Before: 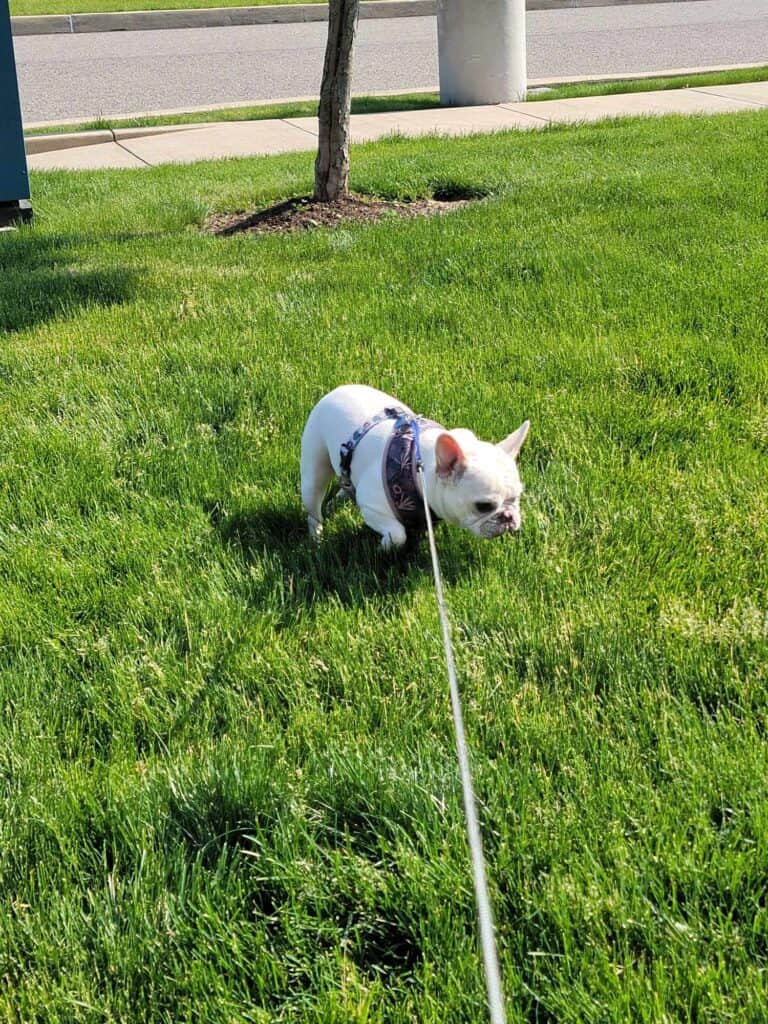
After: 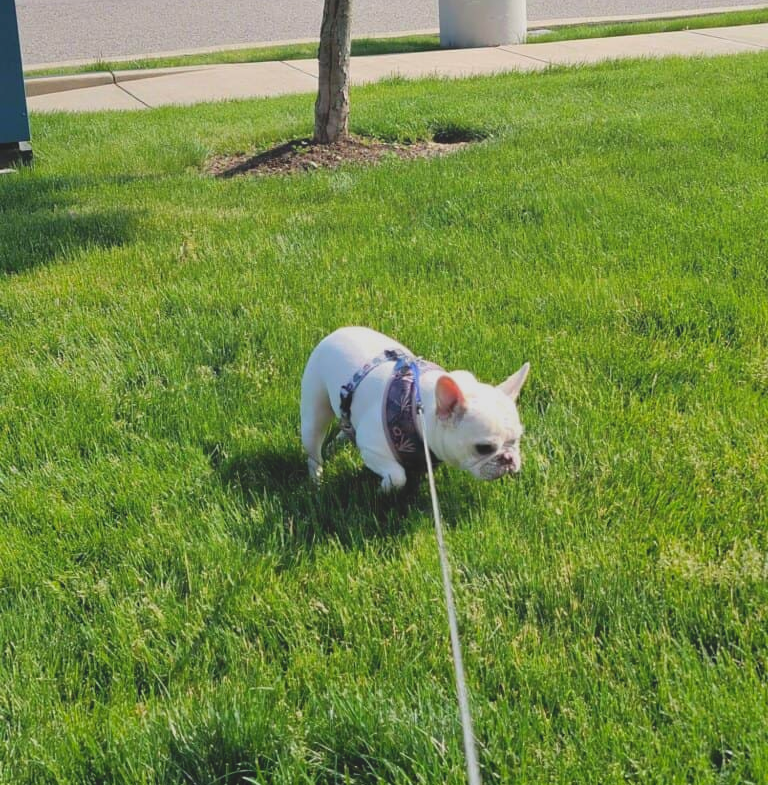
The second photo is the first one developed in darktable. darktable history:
local contrast: detail 70%
crop: top 5.667%, bottom 17.637%
